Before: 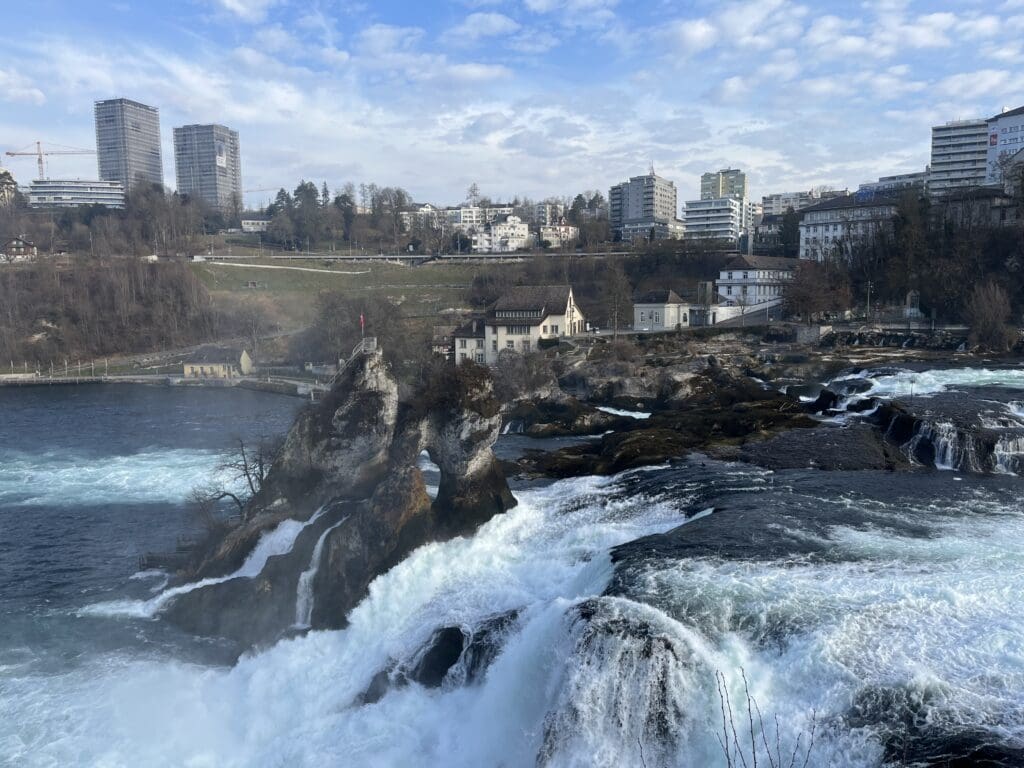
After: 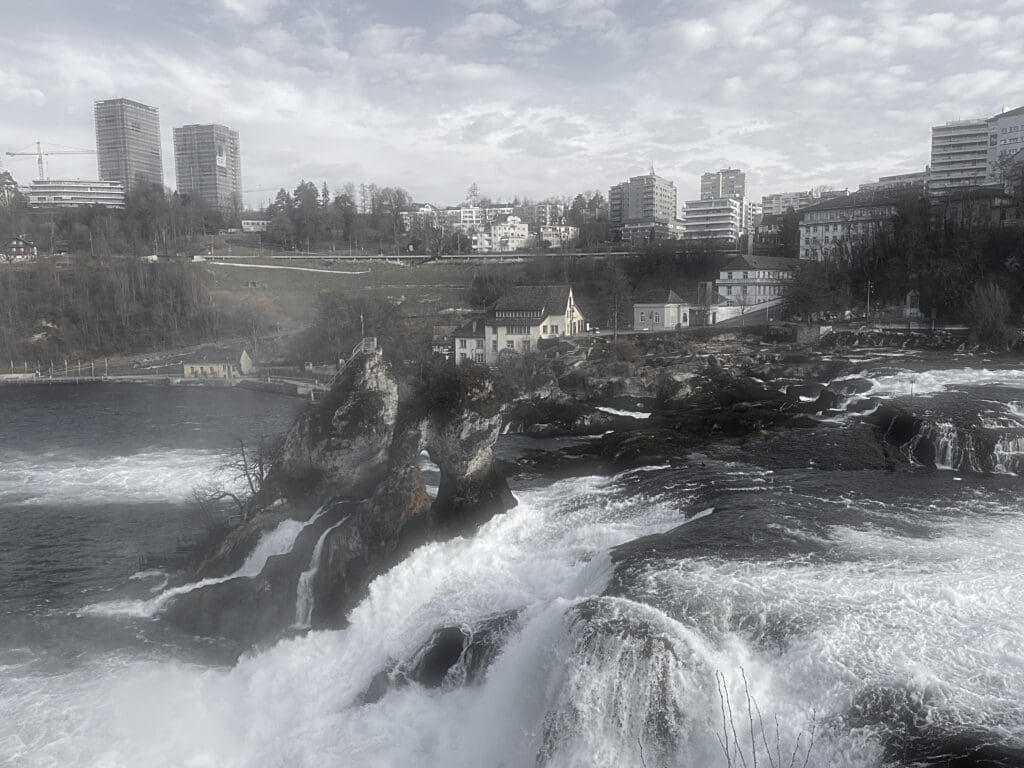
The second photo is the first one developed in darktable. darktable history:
sharpen: on, module defaults
soften: size 60.24%, saturation 65.46%, brightness 0.506 EV, mix 25.7%
color zones: curves: ch0 [(0.004, 0.388) (0.125, 0.392) (0.25, 0.404) (0.375, 0.5) (0.5, 0.5) (0.625, 0.5) (0.75, 0.5) (0.875, 0.5)]; ch1 [(0, 0.5) (0.125, 0.5) (0.25, 0.5) (0.375, 0.124) (0.524, 0.124) (0.645, 0.128) (0.789, 0.132) (0.914, 0.096) (0.998, 0.068)]
